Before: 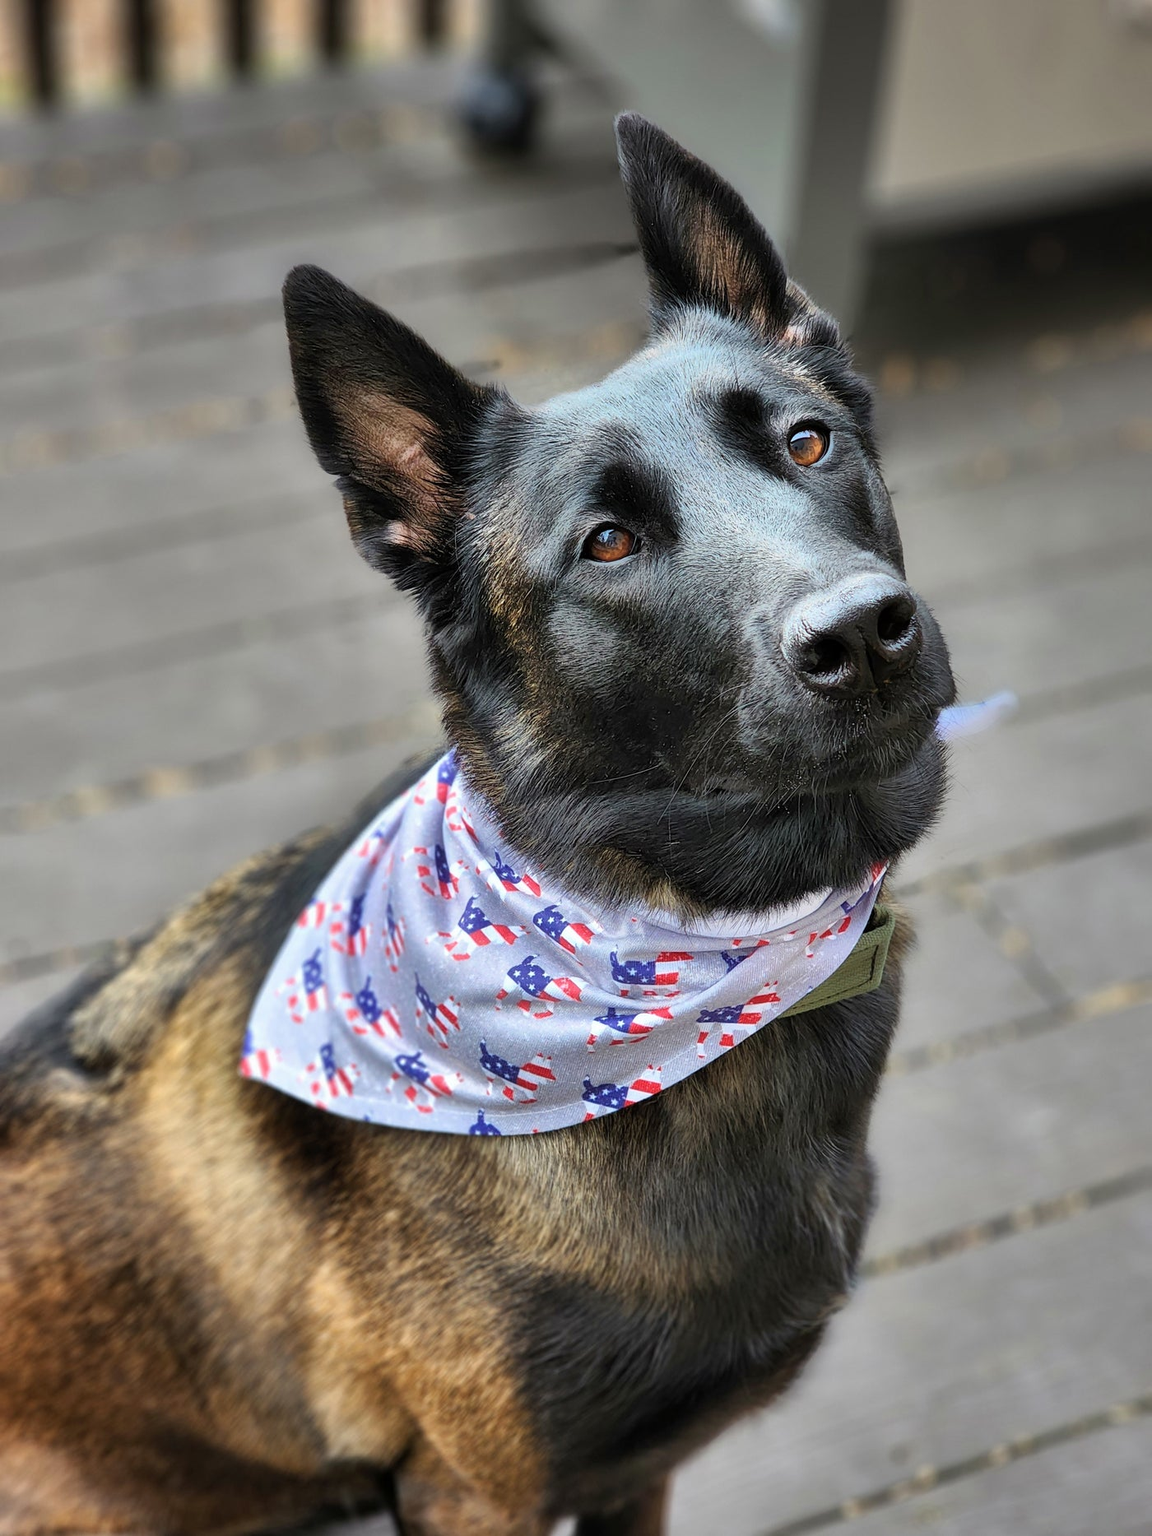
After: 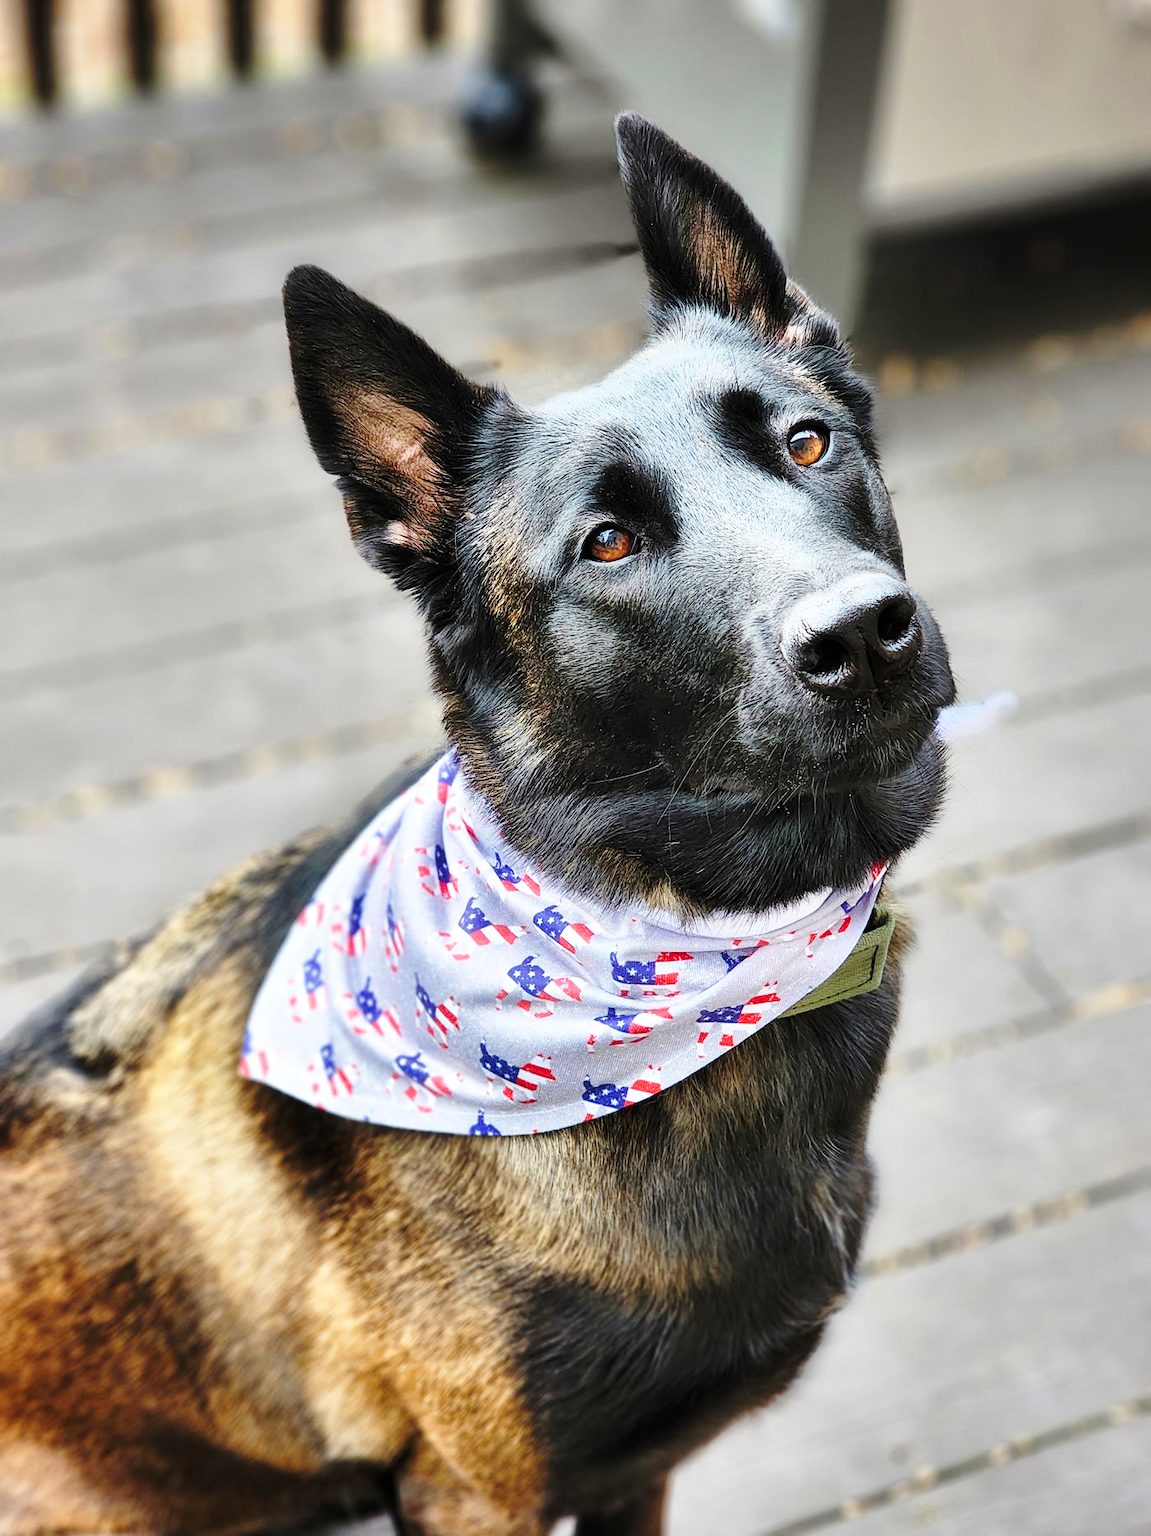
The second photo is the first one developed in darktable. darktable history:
base curve: curves: ch0 [(0, 0) (0.036, 0.037) (0.121, 0.228) (0.46, 0.76) (0.859, 0.983) (1, 1)], preserve colors none
